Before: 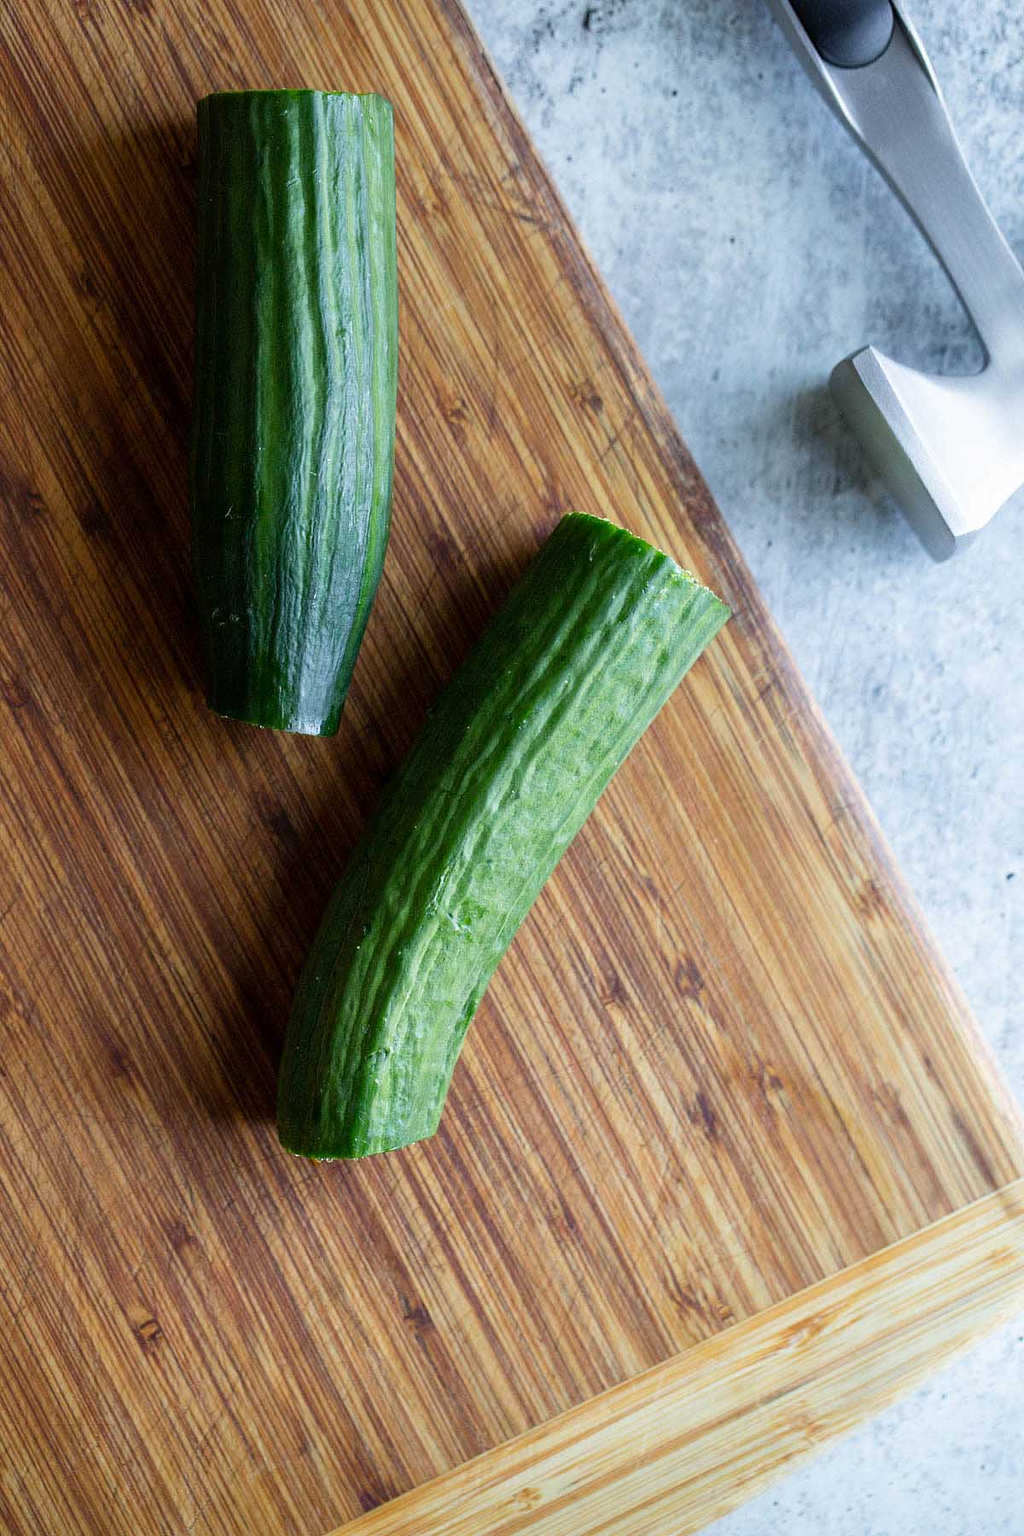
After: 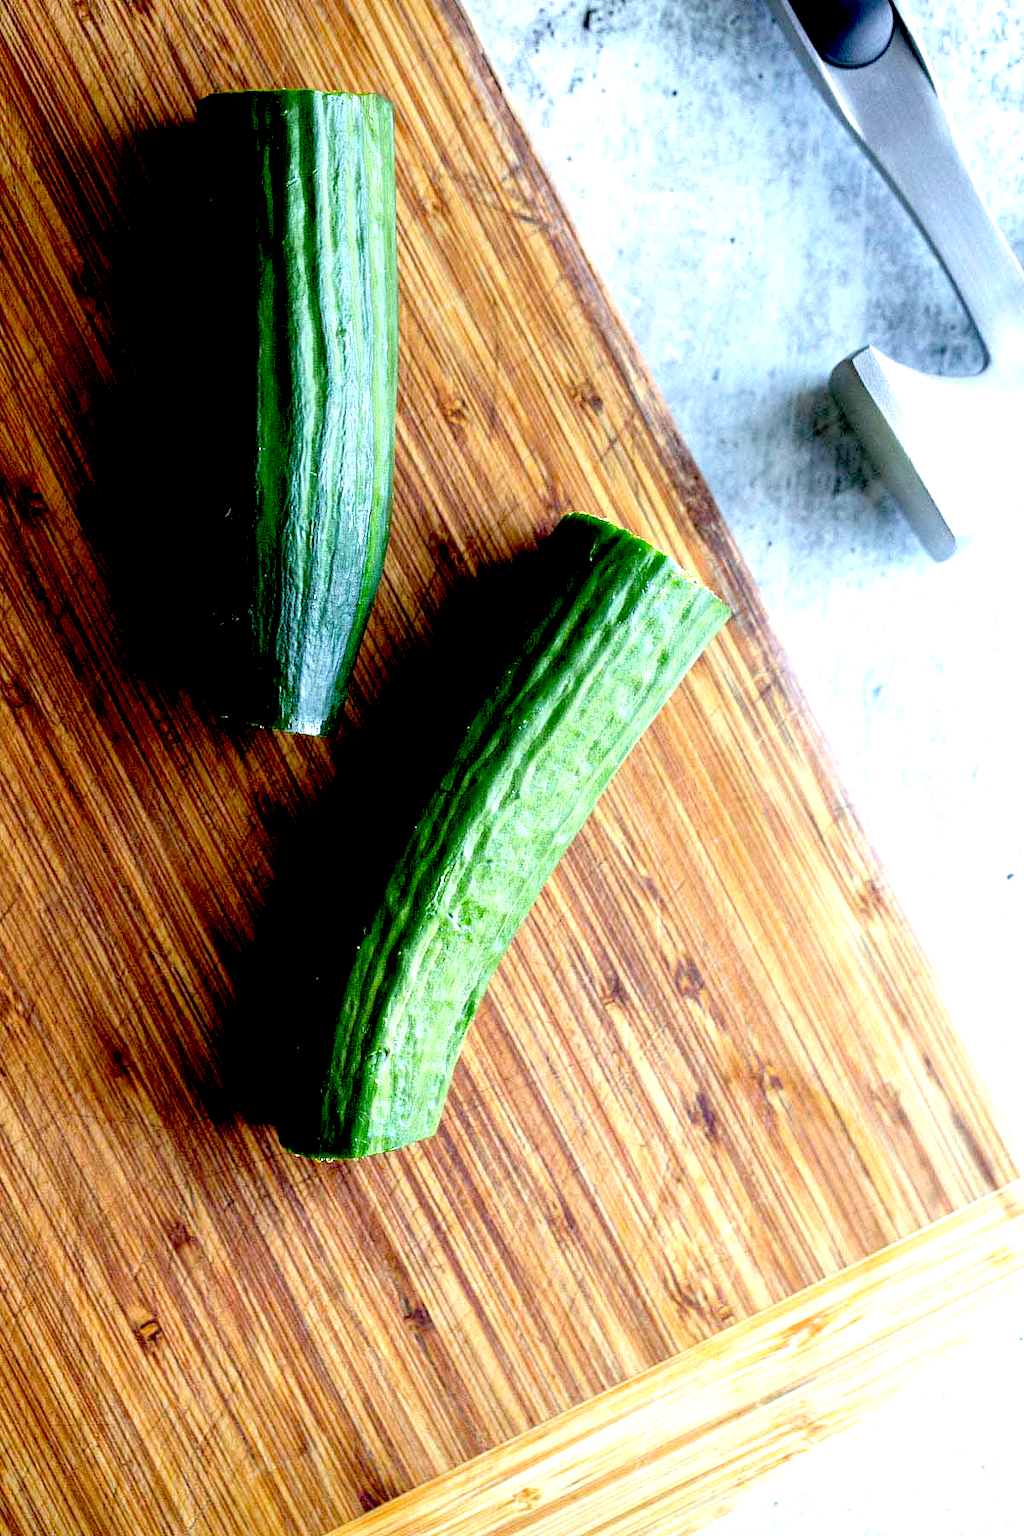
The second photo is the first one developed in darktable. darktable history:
exposure: black level correction 0.036, exposure 0.903 EV, compensate highlight preservation false
